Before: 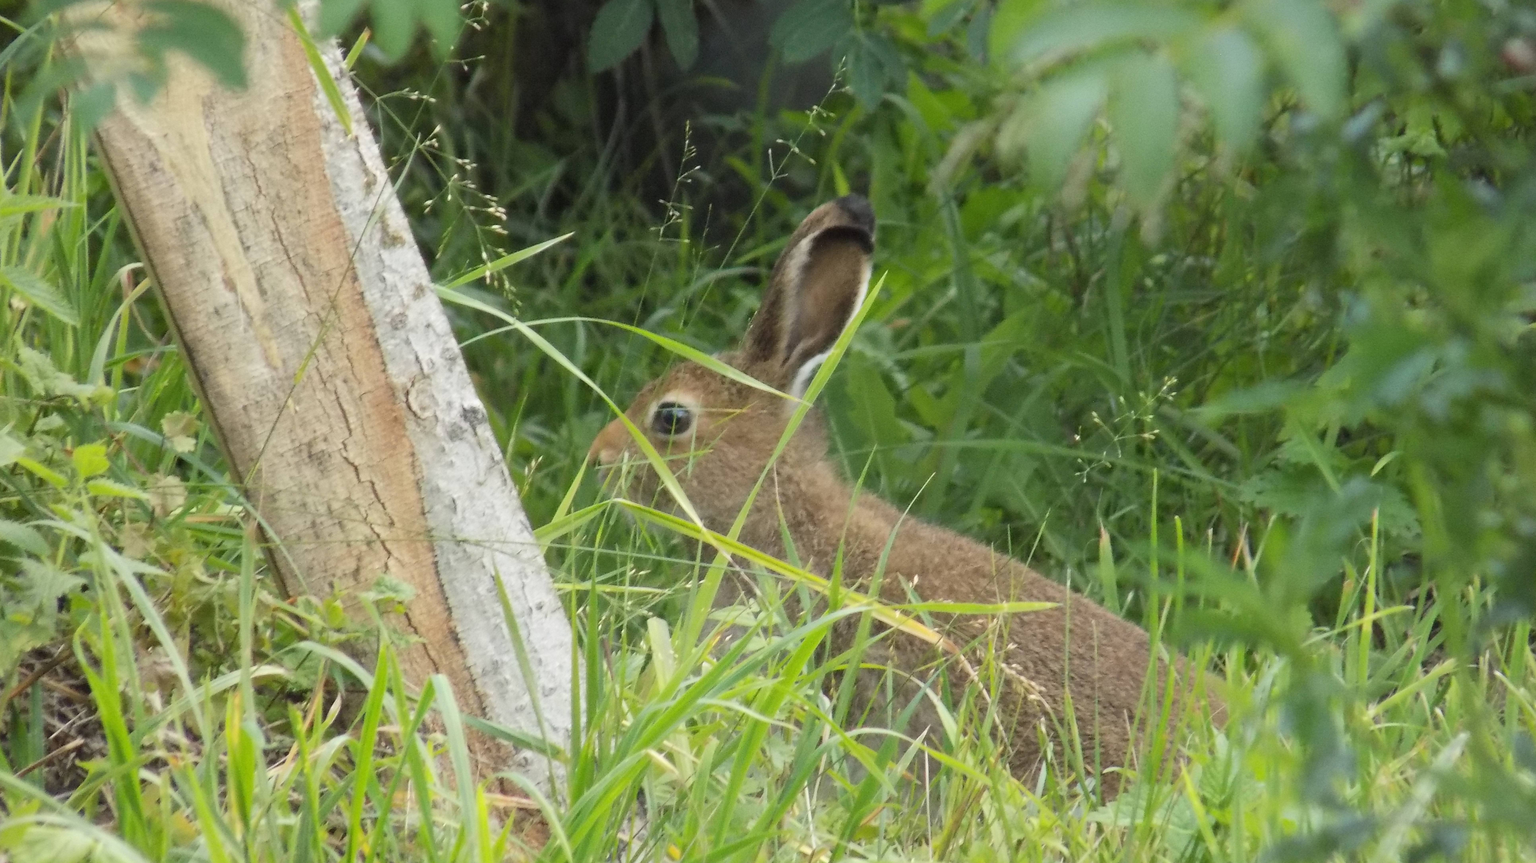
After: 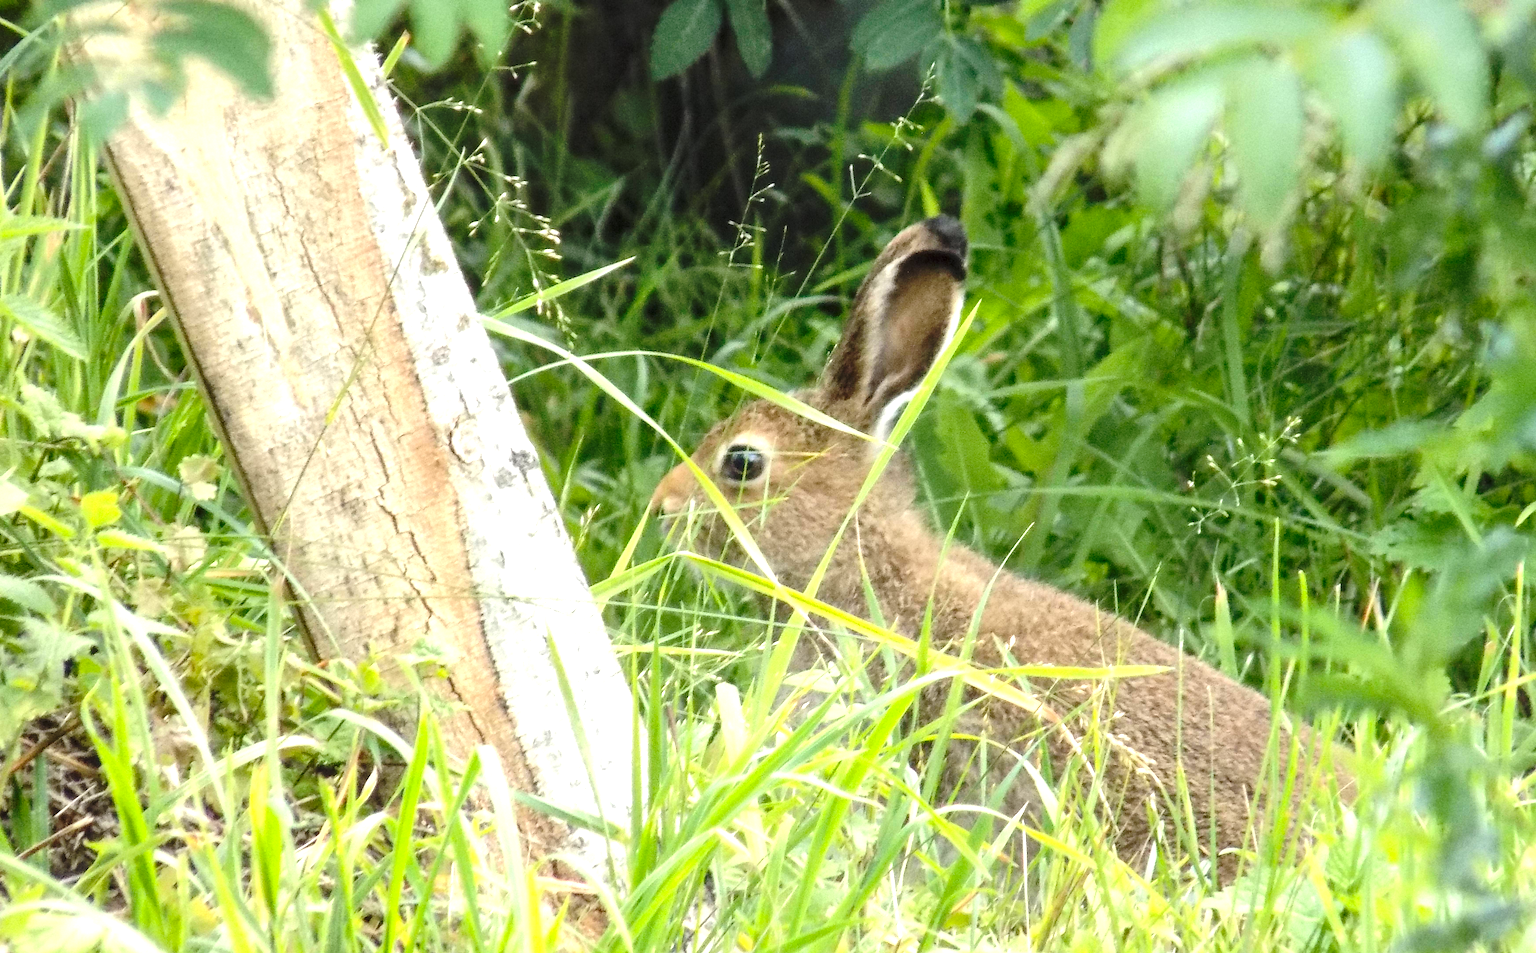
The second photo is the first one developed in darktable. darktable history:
base curve: curves: ch0 [(0, 0) (0.073, 0.04) (0.157, 0.139) (0.492, 0.492) (0.758, 0.758) (1, 1)], preserve colors none
crop: right 9.511%, bottom 0.04%
exposure: black level correction 0.001, exposure 1.047 EV, compensate highlight preservation false
local contrast: on, module defaults
tone curve: curves: ch0 [(0, 0) (0.003, 0.014) (0.011, 0.019) (0.025, 0.028) (0.044, 0.044) (0.069, 0.069) (0.1, 0.1) (0.136, 0.131) (0.177, 0.168) (0.224, 0.206) (0.277, 0.255) (0.335, 0.309) (0.399, 0.374) (0.468, 0.452) (0.543, 0.535) (0.623, 0.623) (0.709, 0.72) (0.801, 0.815) (0.898, 0.898) (1, 1)], color space Lab, independent channels, preserve colors none
